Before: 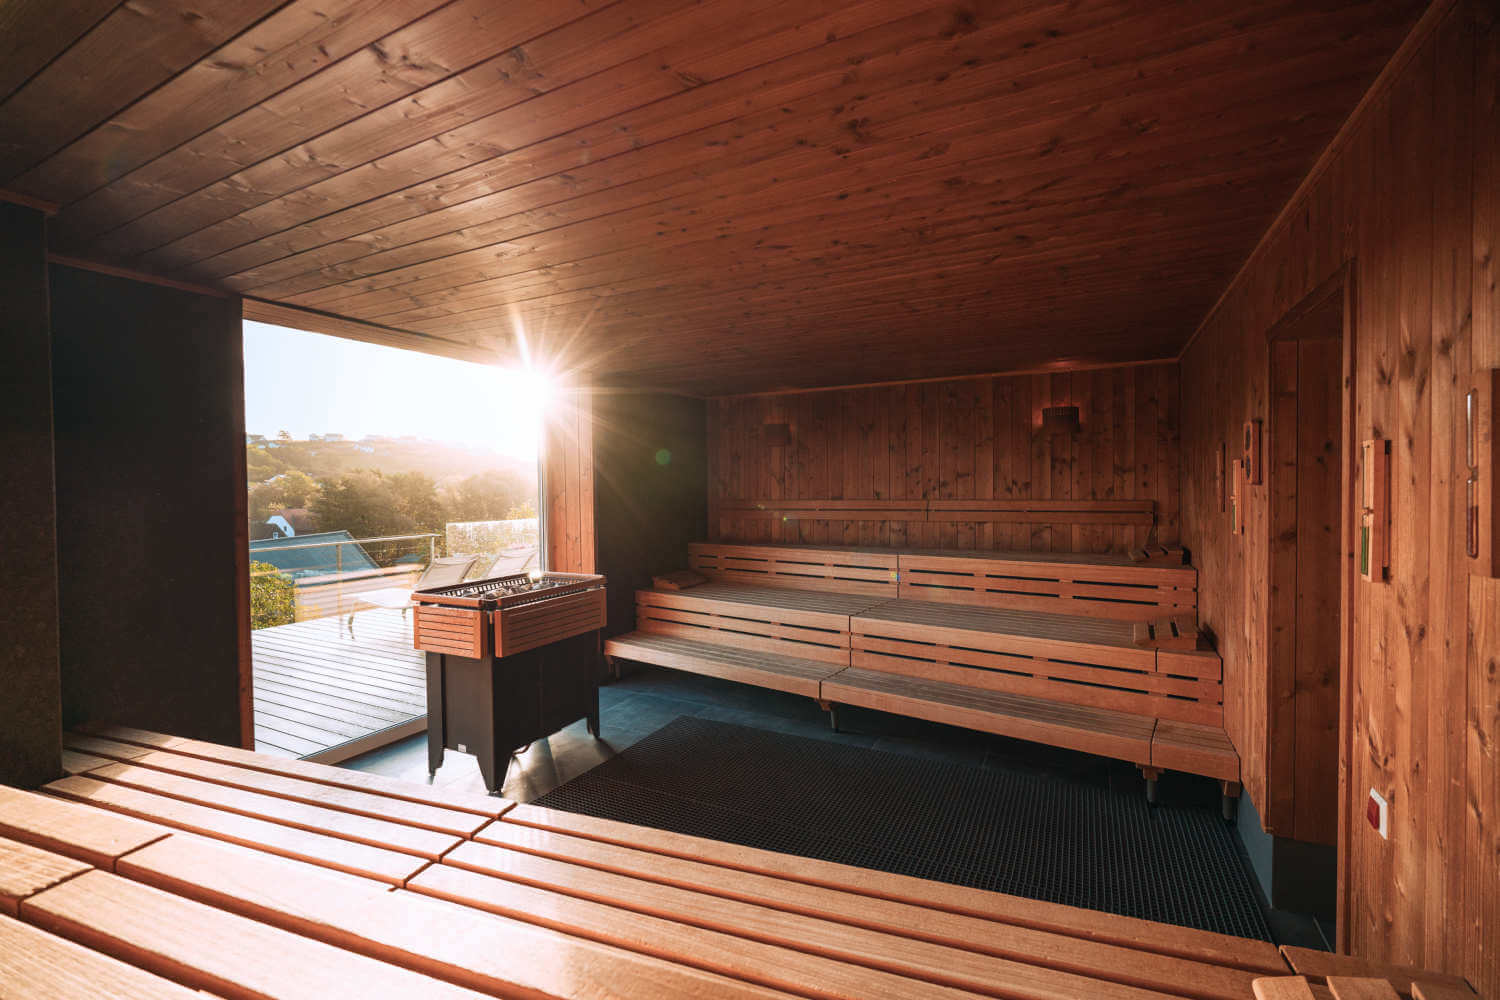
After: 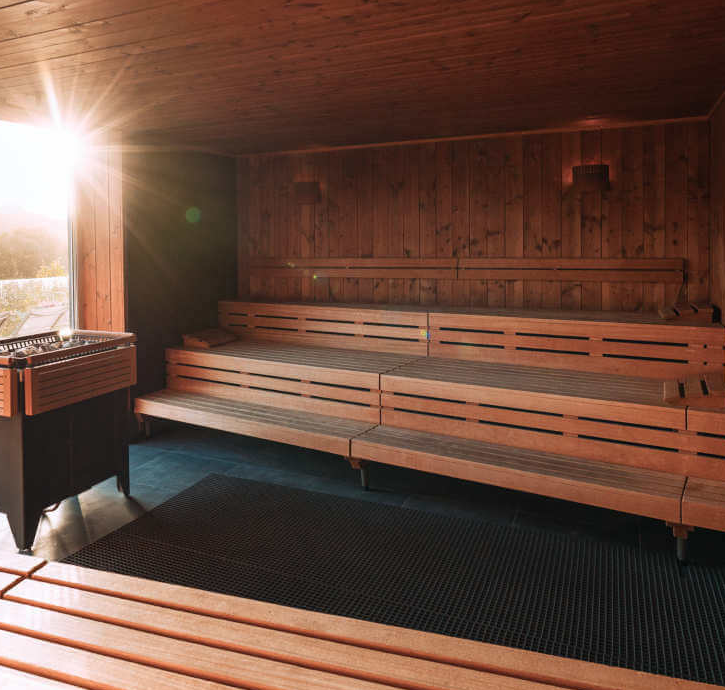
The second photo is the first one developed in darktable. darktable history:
crop: left 31.345%, top 24.296%, right 20.286%, bottom 6.621%
